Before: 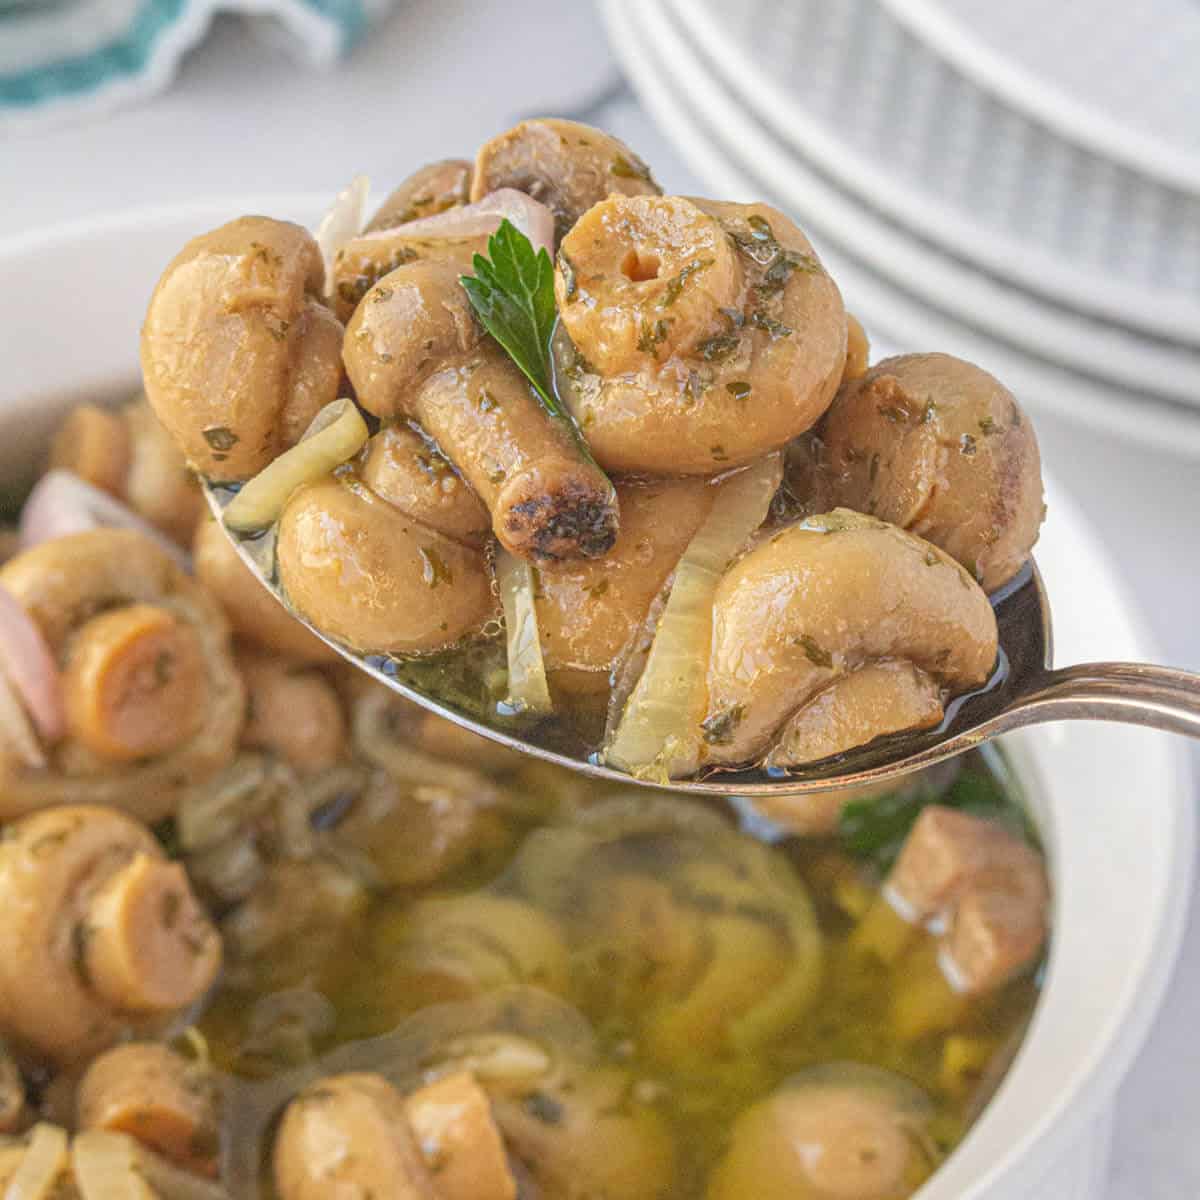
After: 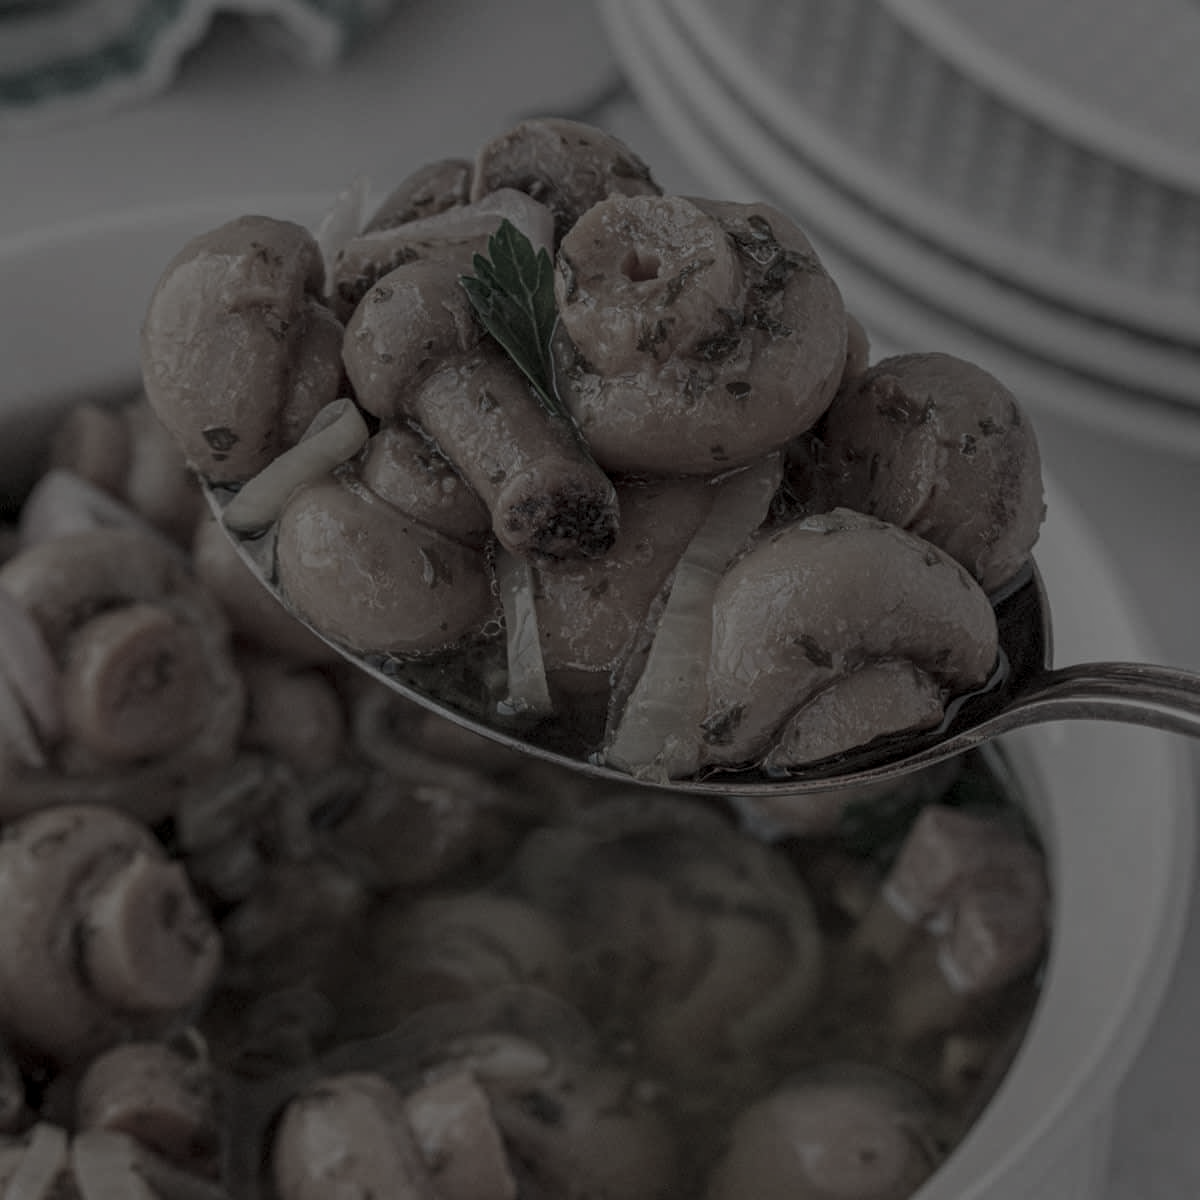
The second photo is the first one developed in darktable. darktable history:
local contrast: on, module defaults
exposure: exposure -2.446 EV, compensate highlight preservation false
shadows and highlights: shadows -30, highlights 30
color contrast: green-magenta contrast 0.3, blue-yellow contrast 0.15
